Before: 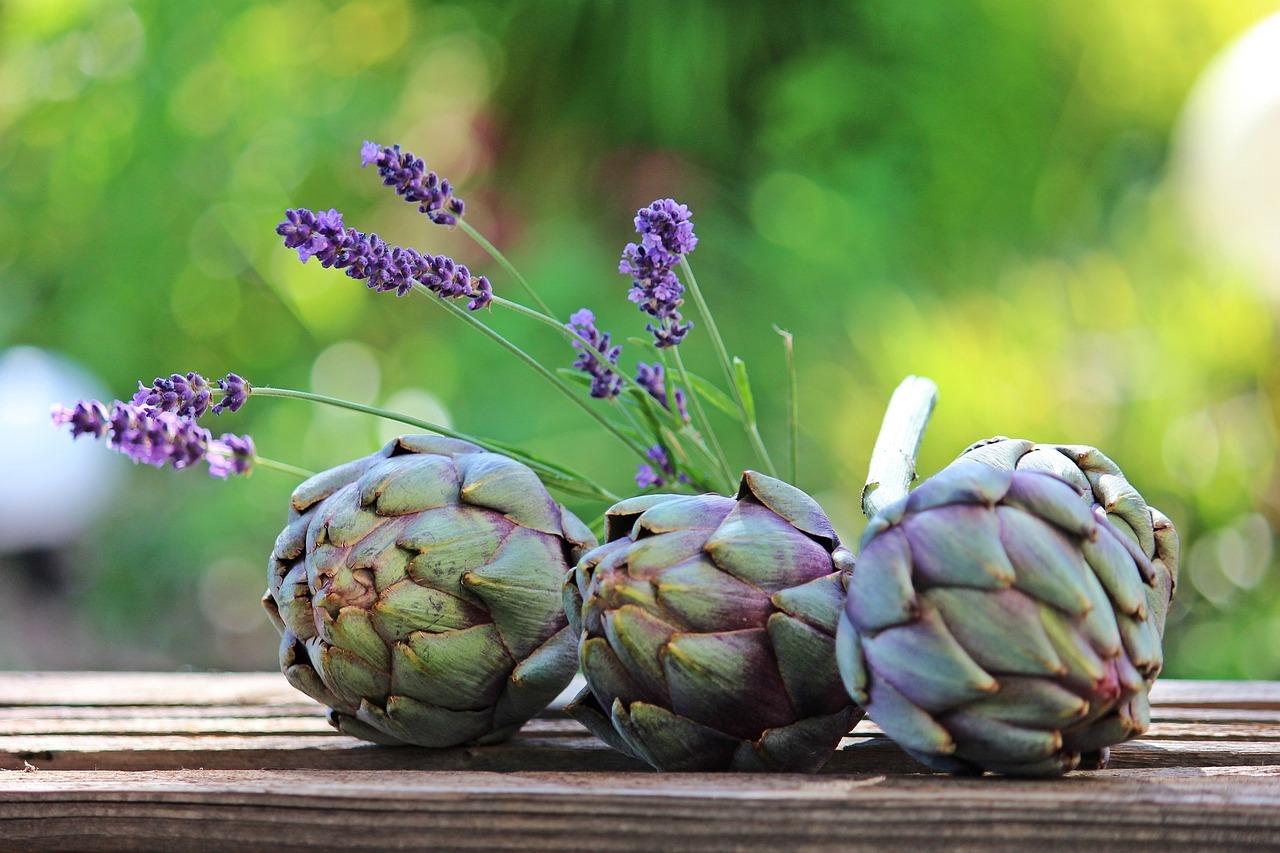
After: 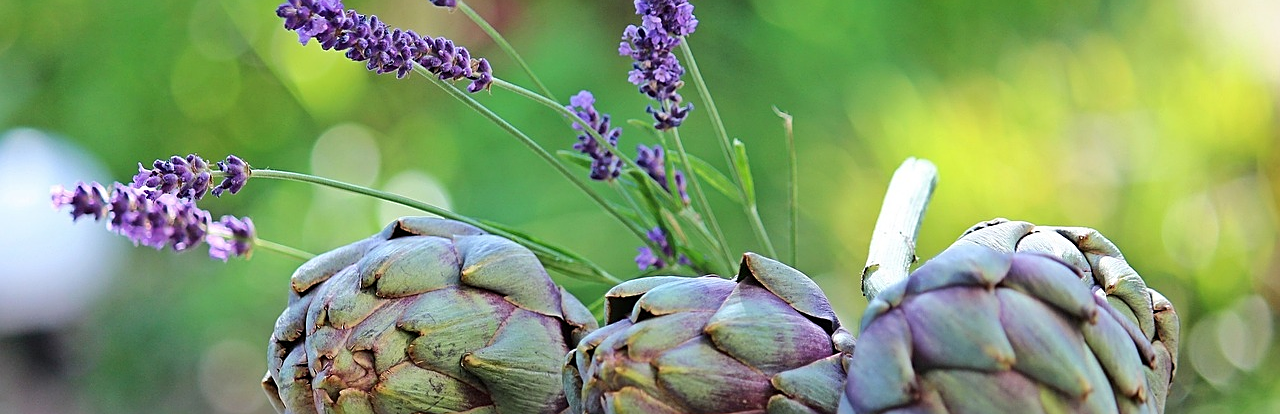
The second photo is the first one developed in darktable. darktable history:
exposure: compensate highlight preservation false
crop and rotate: top 25.734%, bottom 25.639%
sharpen: on, module defaults
tone equalizer: on, module defaults
